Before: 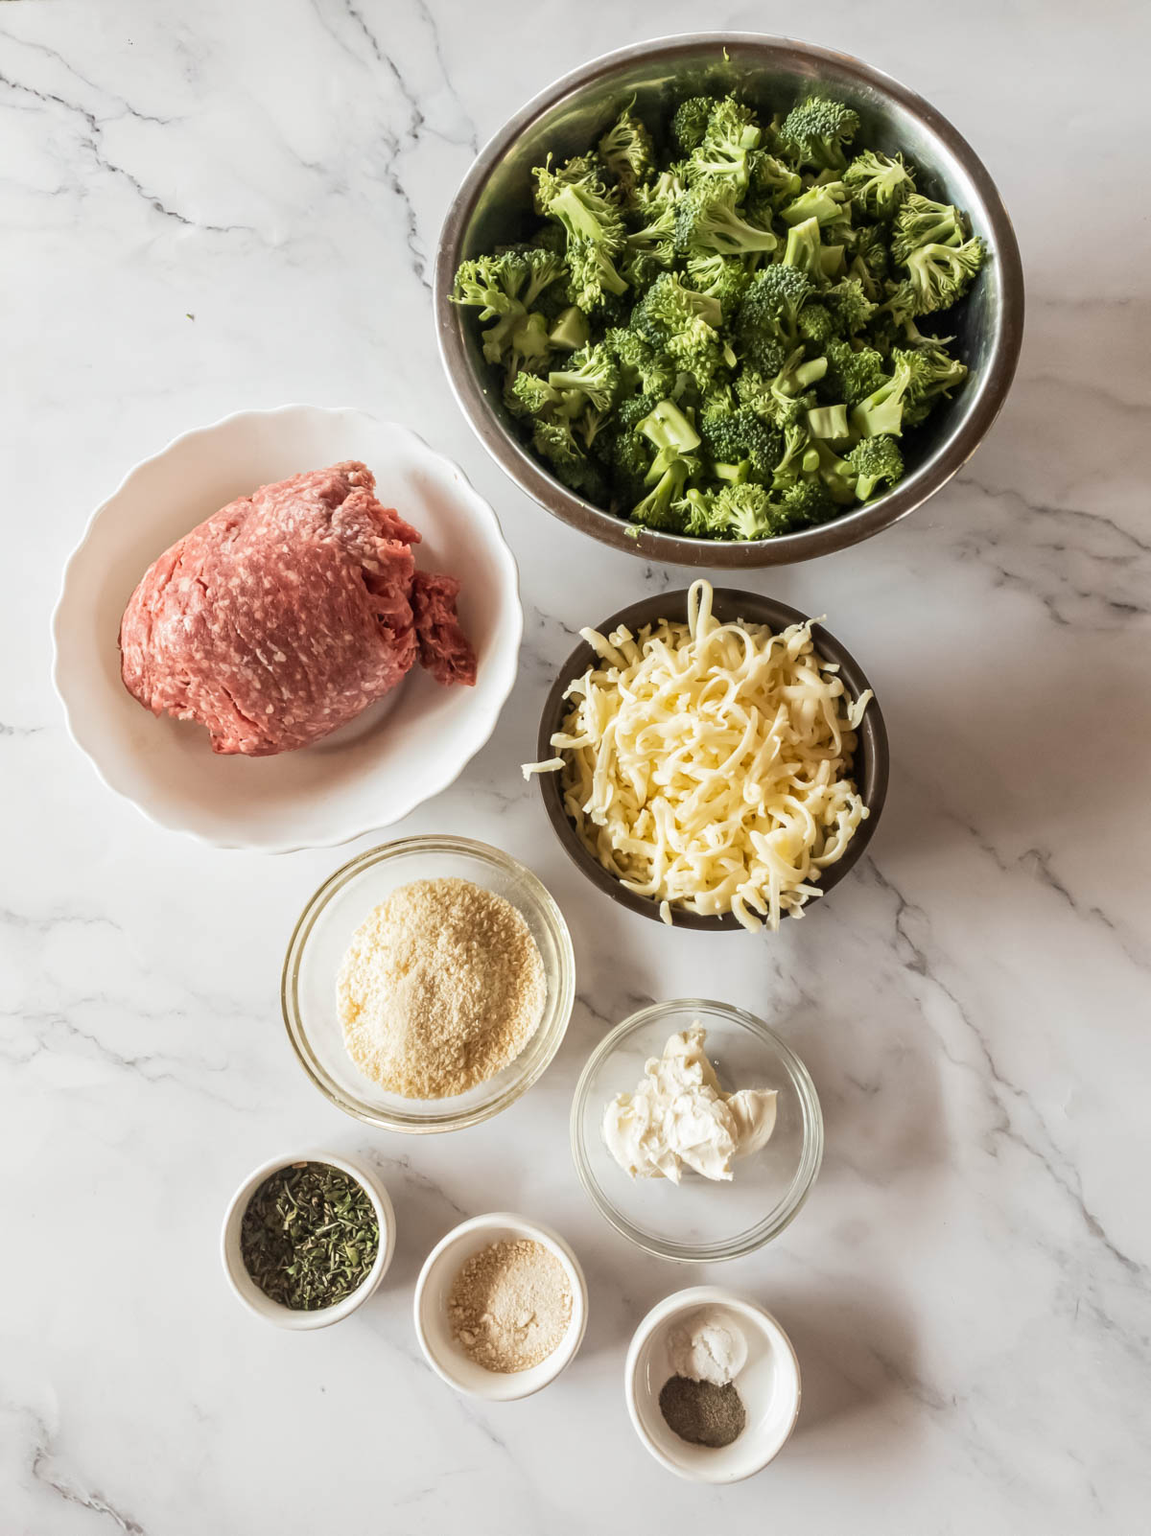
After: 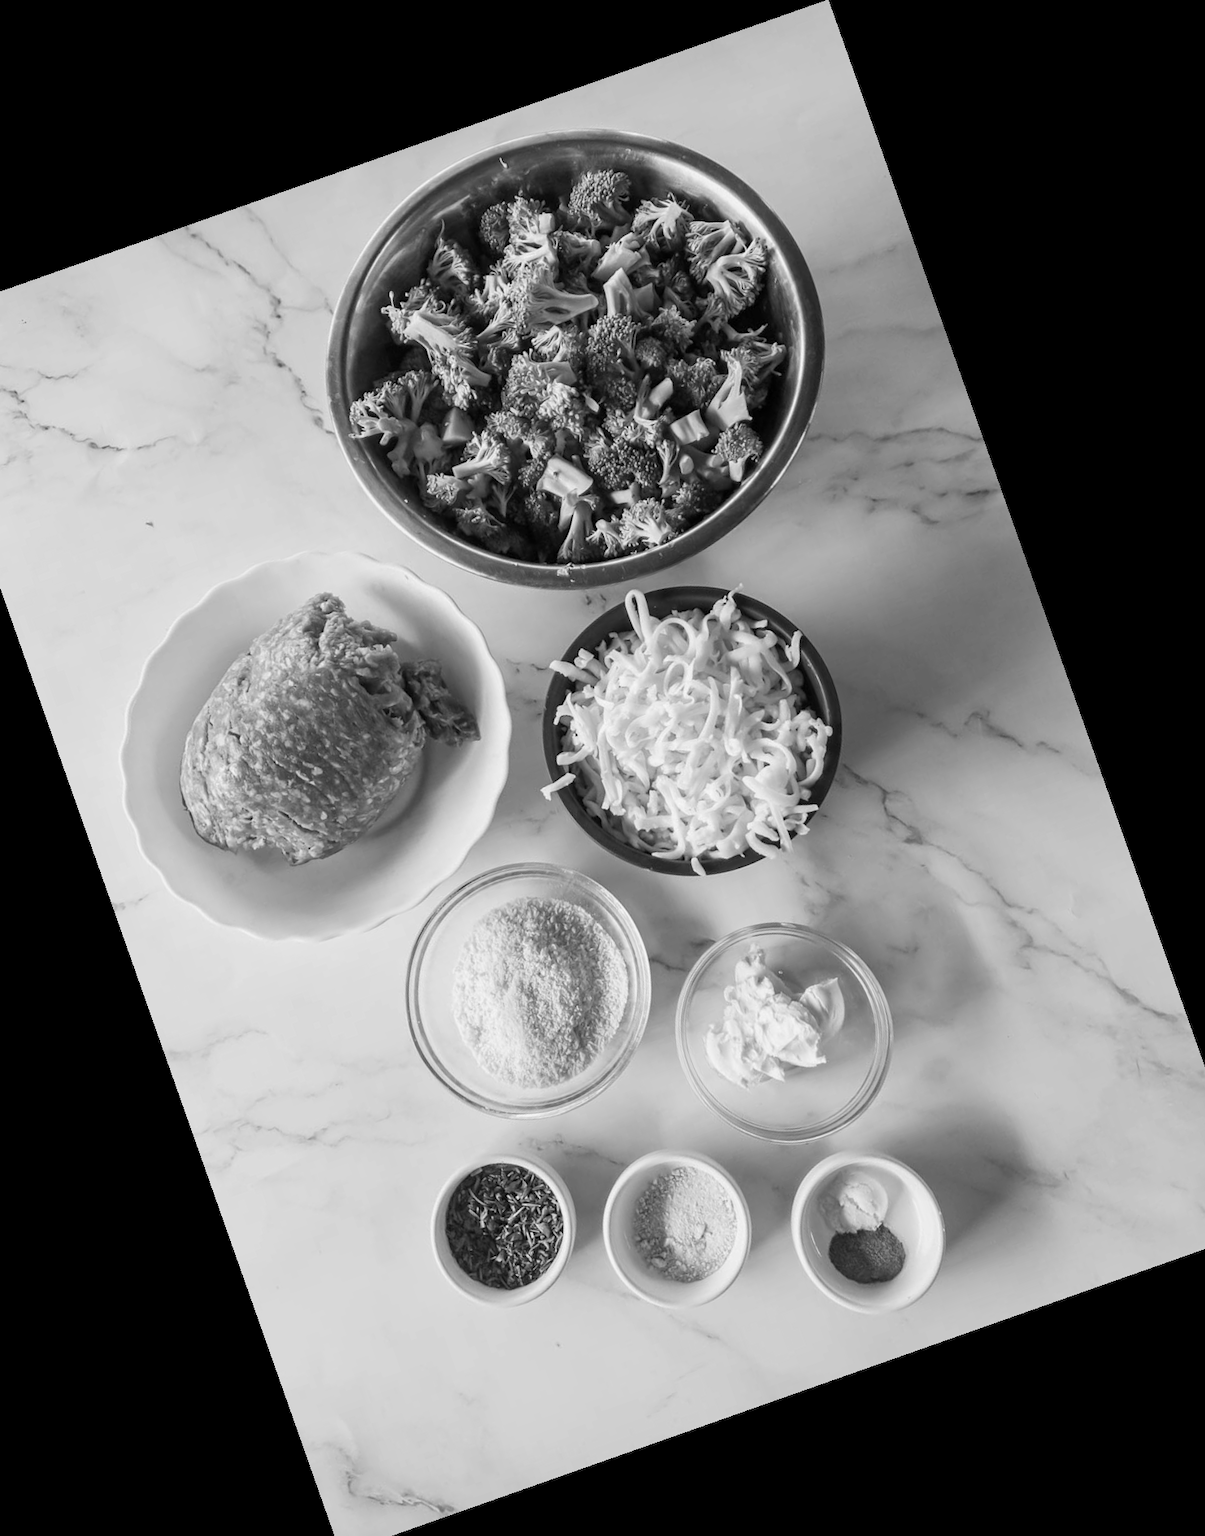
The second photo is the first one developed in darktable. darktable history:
crop and rotate: angle 19.43°, left 6.812%, right 4.125%, bottom 1.087%
monochrome: a 30.25, b 92.03
